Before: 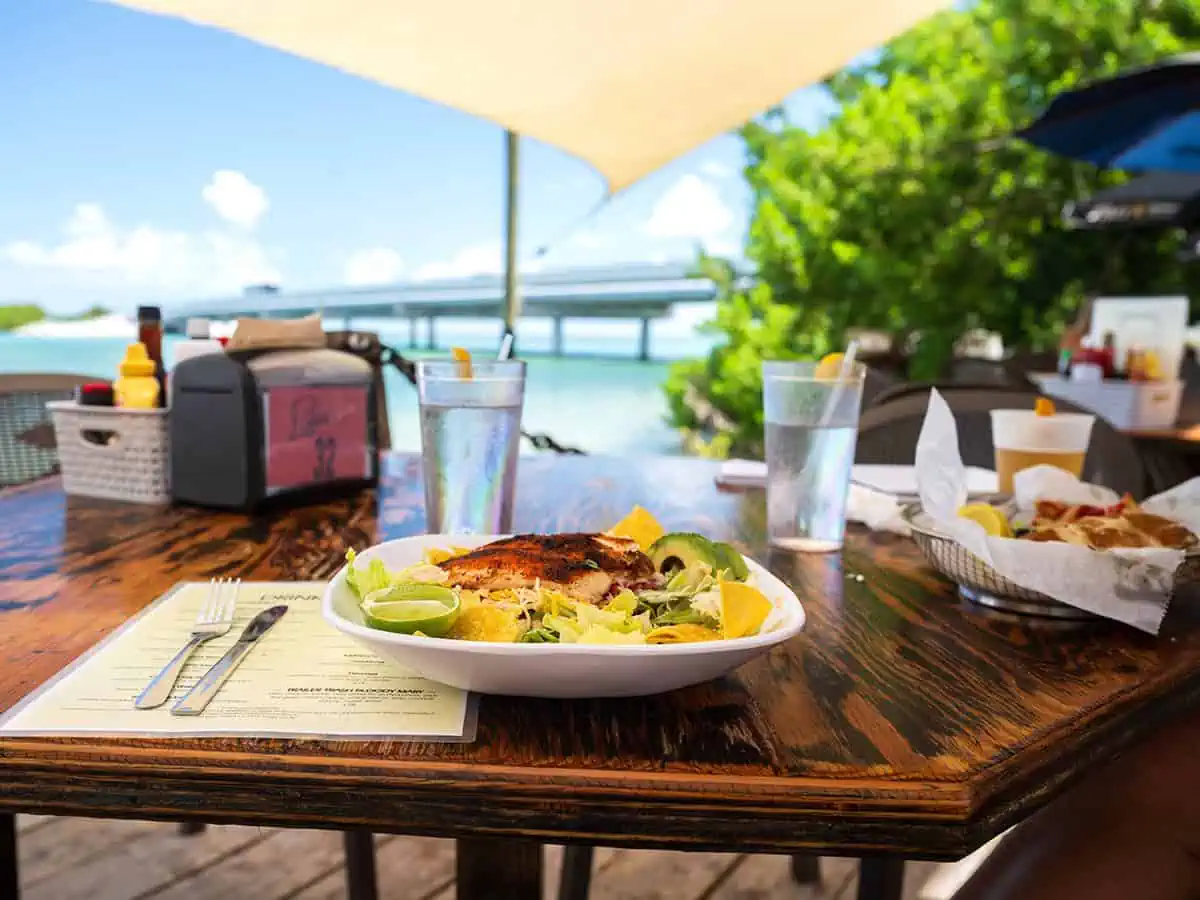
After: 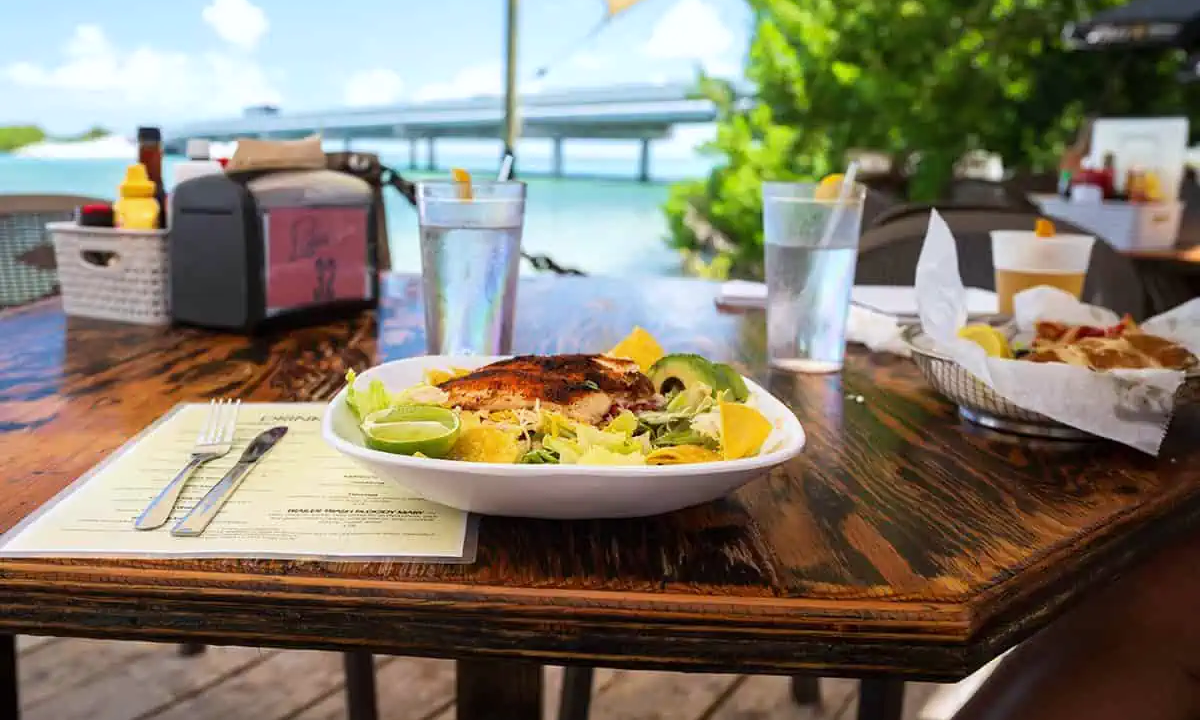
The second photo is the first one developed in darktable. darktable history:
crop and rotate: top 19.998%
white balance: red 0.982, blue 1.018
